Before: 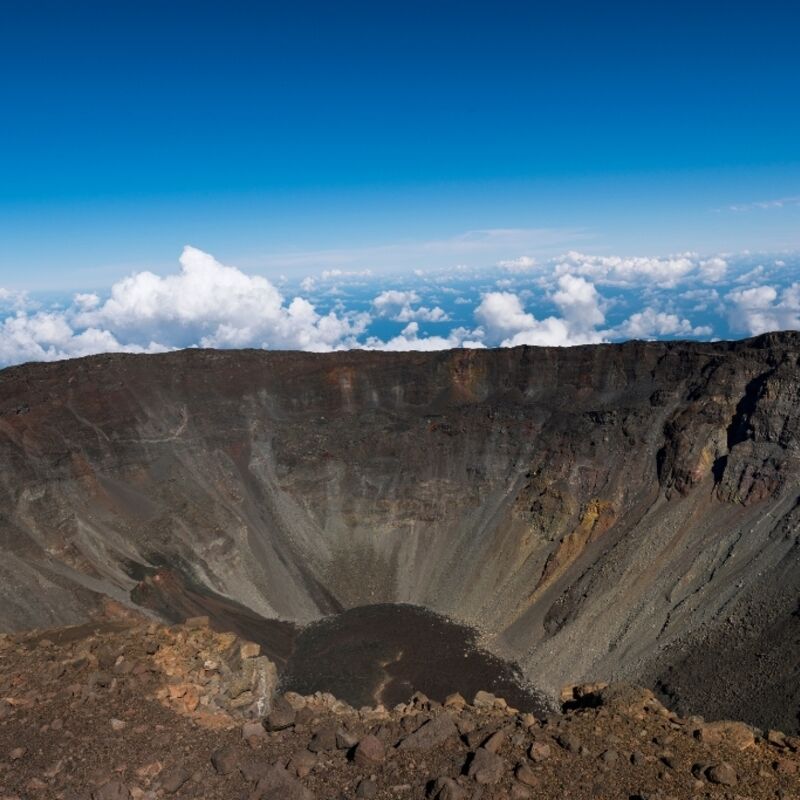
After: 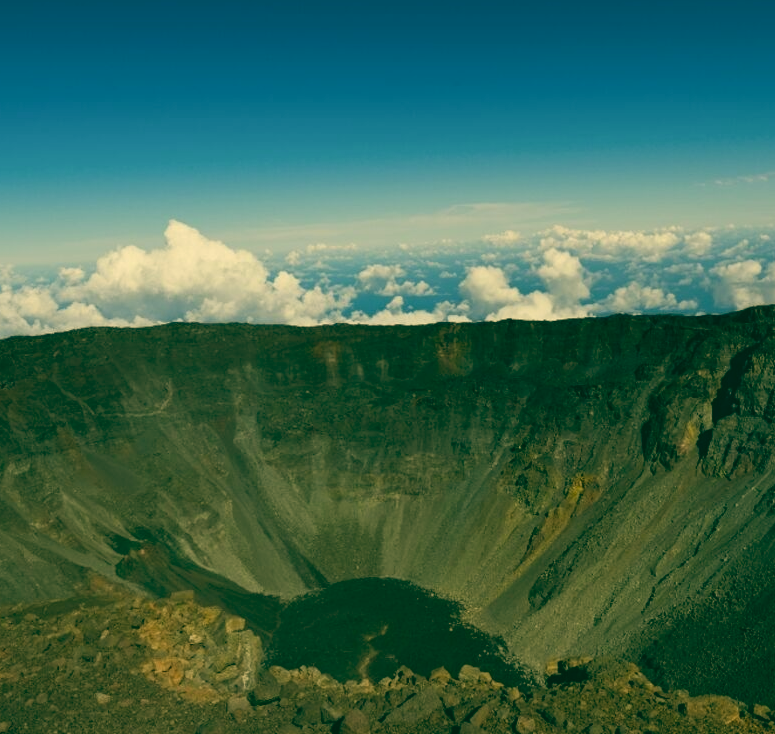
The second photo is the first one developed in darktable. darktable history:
color balance: lift [1.005, 0.99, 1.007, 1.01], gamma [1, 1.034, 1.032, 0.966], gain [0.873, 1.055, 1.067, 0.933]
crop: left 1.964%, top 3.251%, right 1.122%, bottom 4.933%
sharpen: radius 2.883, amount 0.868, threshold 47.523
color correction: highlights a* 5.3, highlights b* 24.26, shadows a* -15.58, shadows b* 4.02
